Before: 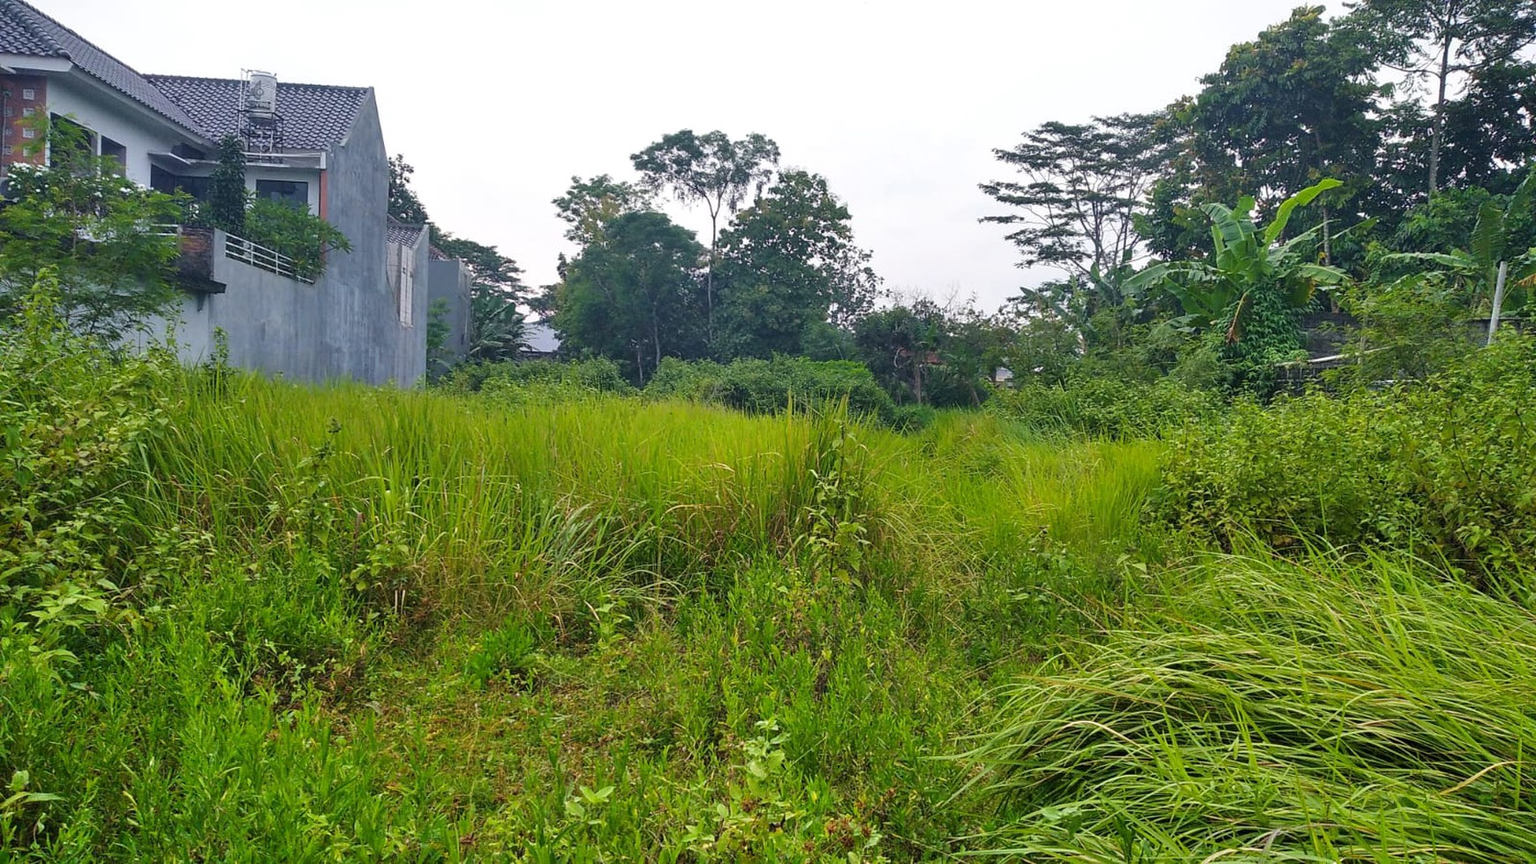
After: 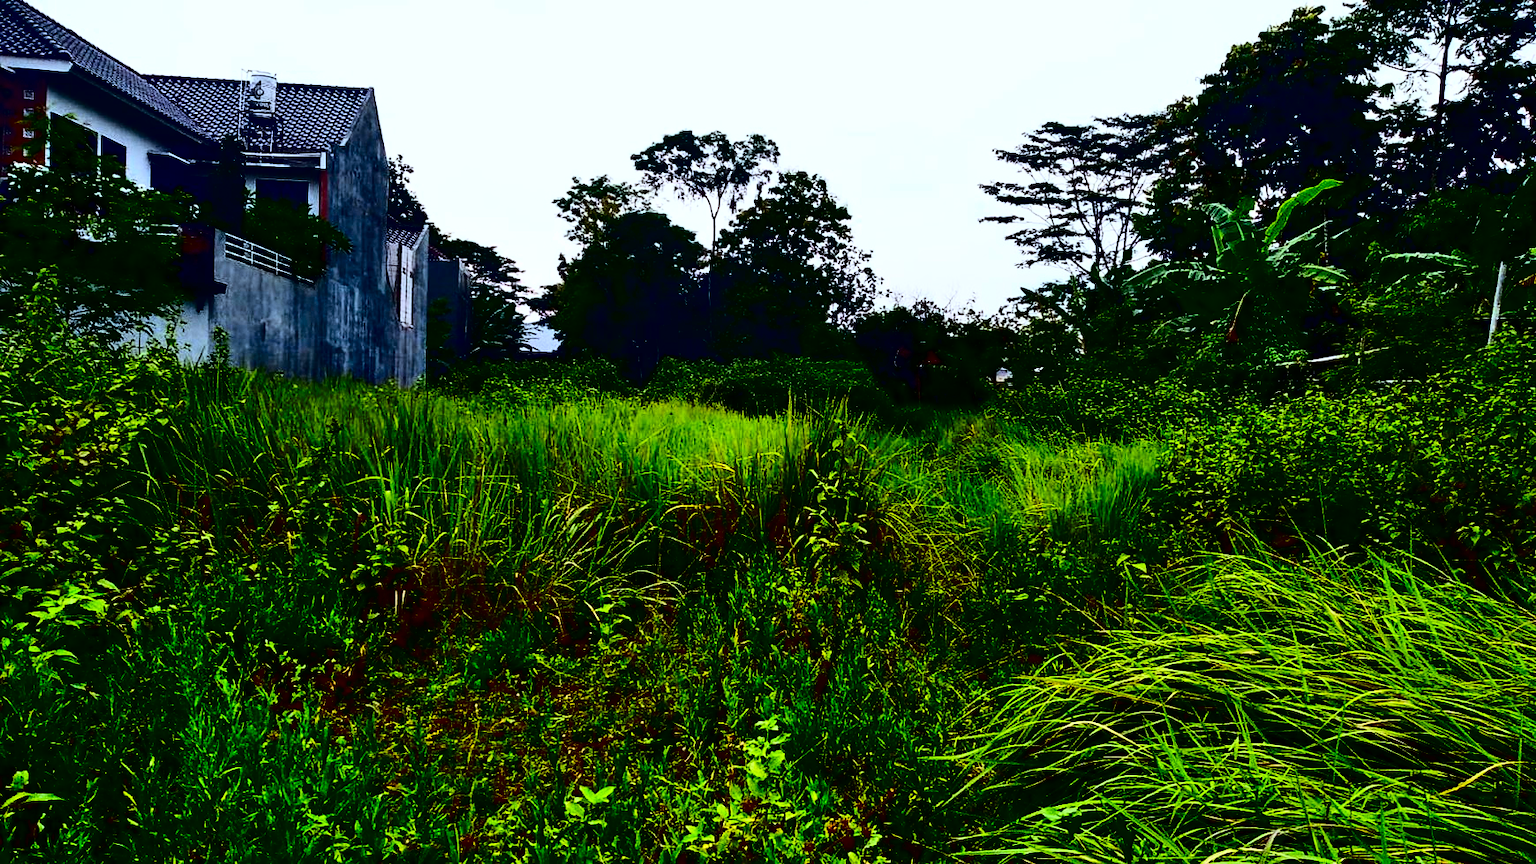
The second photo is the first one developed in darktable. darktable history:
exposure: black level correction -0.002, exposure 0.043 EV, compensate highlight preservation false
contrast brightness saturation: contrast 0.787, brightness -0.993, saturation 0.986
color correction: highlights a* -3.26, highlights b* -6.72, shadows a* 3.28, shadows b* 5.36
